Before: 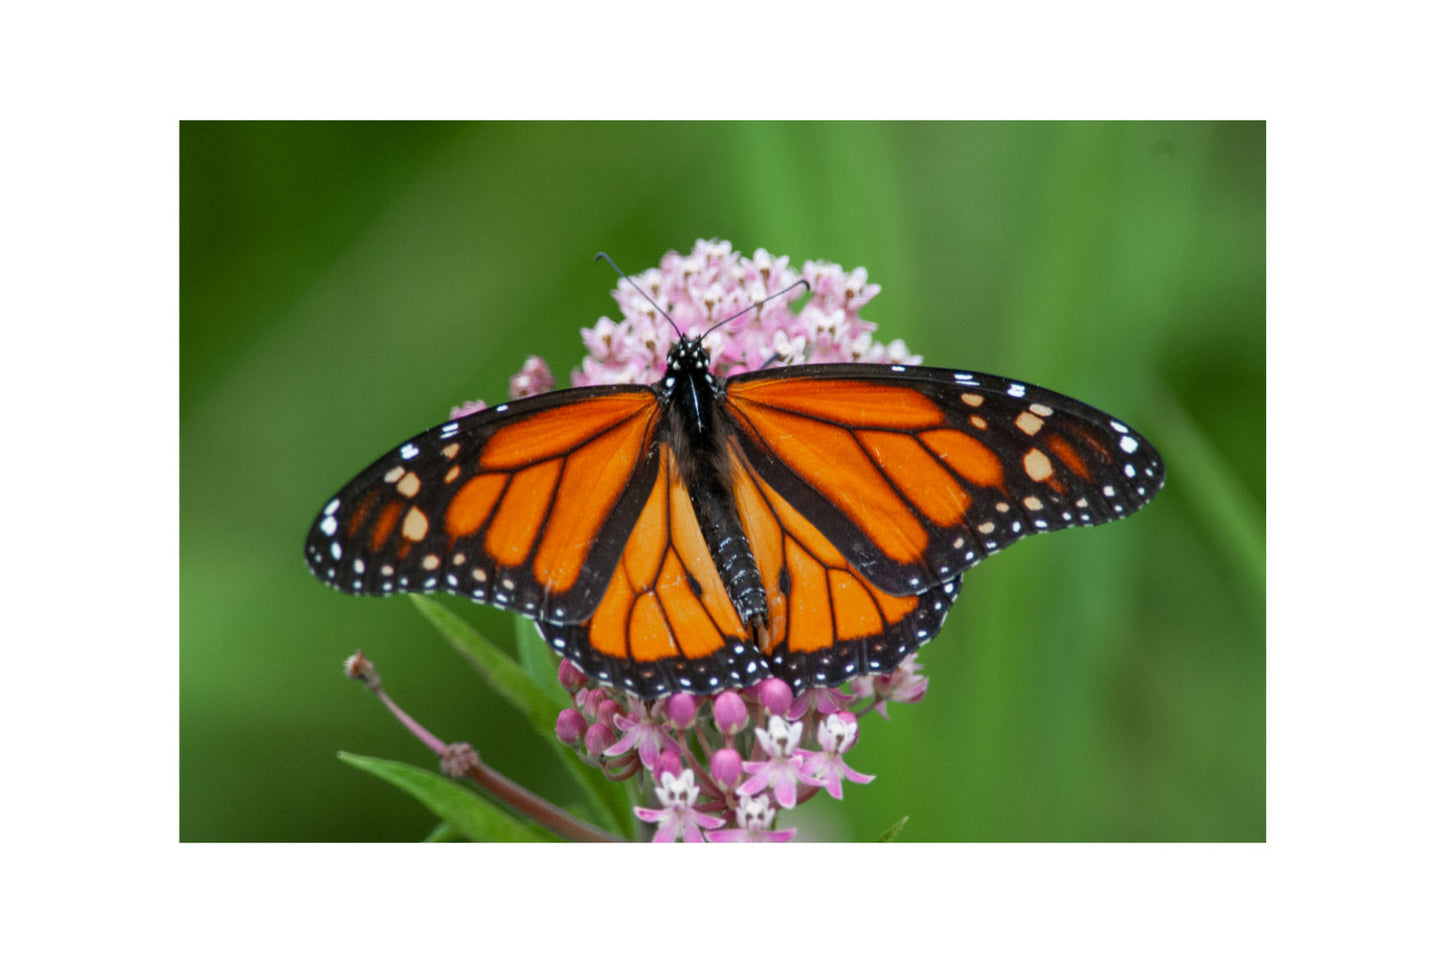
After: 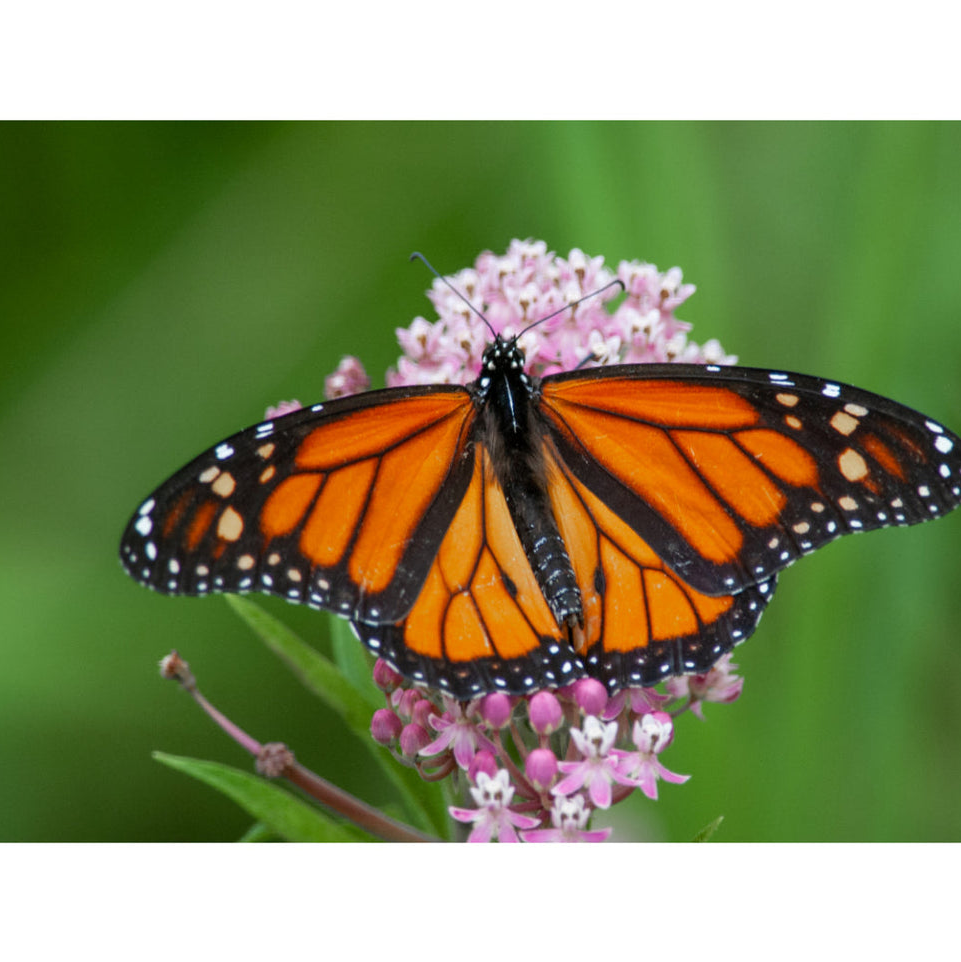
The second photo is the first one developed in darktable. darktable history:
crop and rotate: left 12.822%, right 20.659%
